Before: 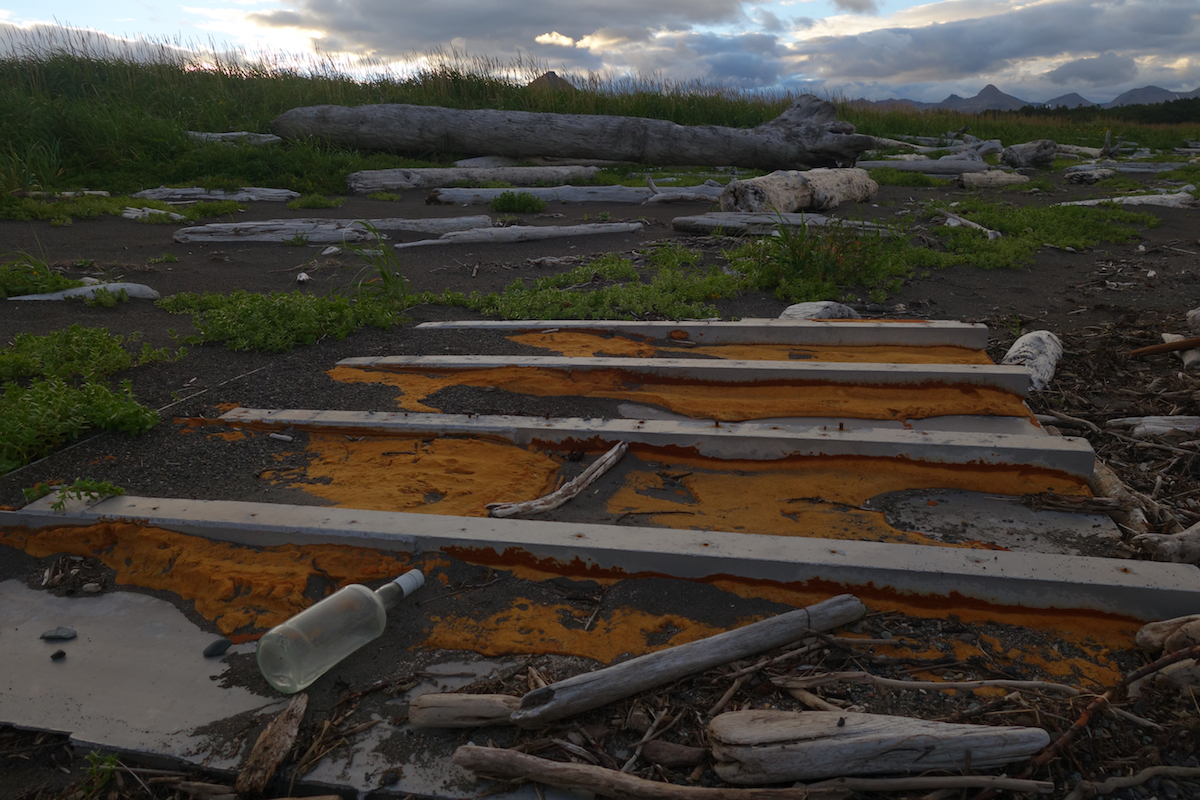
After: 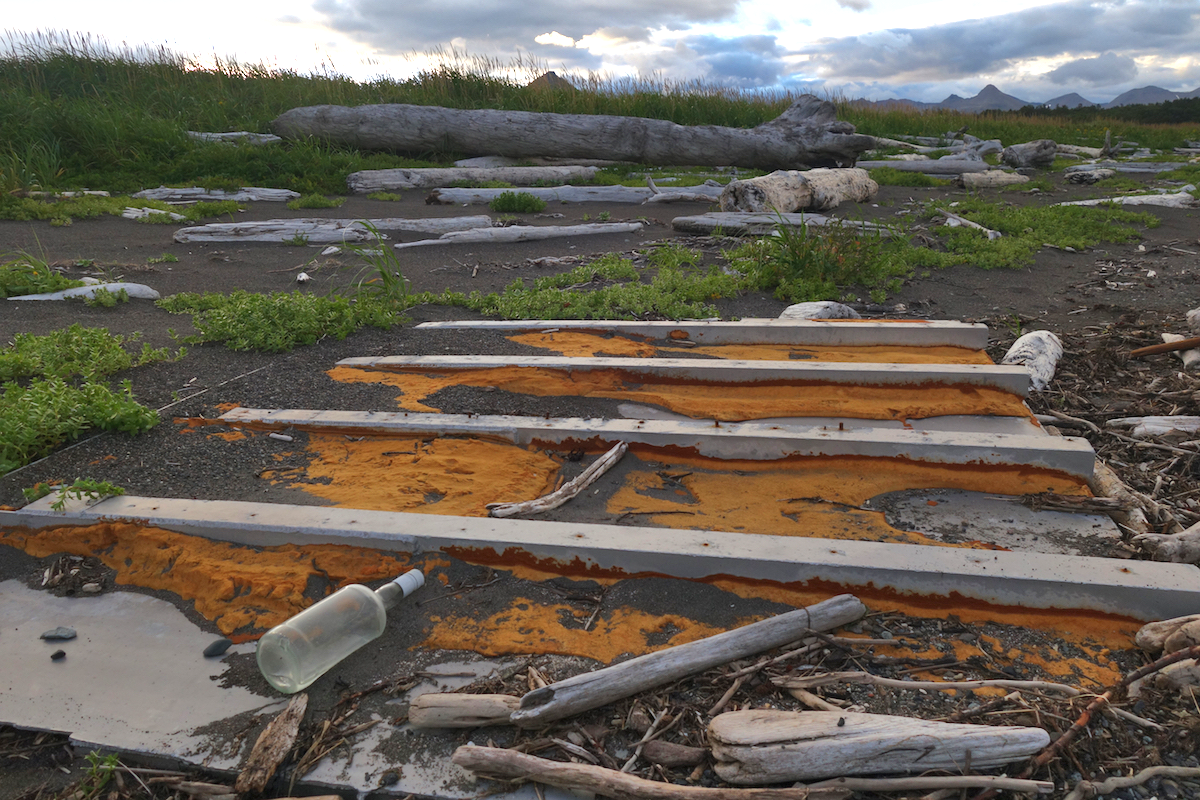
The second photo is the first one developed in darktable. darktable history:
exposure: black level correction 0, exposure 1.102 EV, compensate highlight preservation false
shadows and highlights: shadows 59.38, soften with gaussian
